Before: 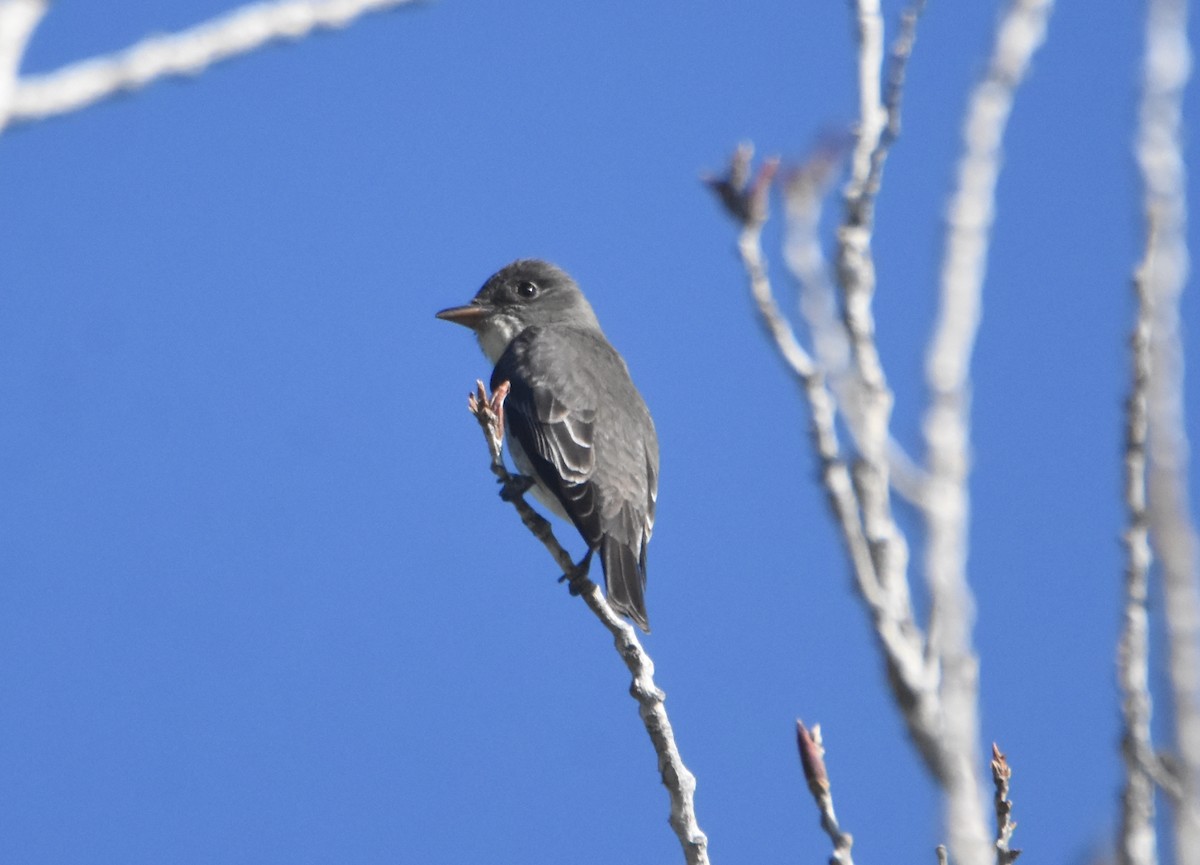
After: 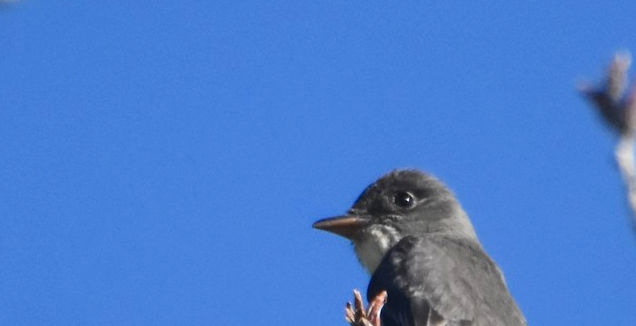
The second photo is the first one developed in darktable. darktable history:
crop: left 10.308%, top 10.509%, right 36.662%, bottom 51.706%
contrast brightness saturation: contrast 0.13, brightness -0.057, saturation 0.155
contrast equalizer: y [[0.46, 0.454, 0.451, 0.451, 0.455, 0.46], [0.5 ×6], [0.5 ×6], [0 ×6], [0 ×6]], mix 0.293
